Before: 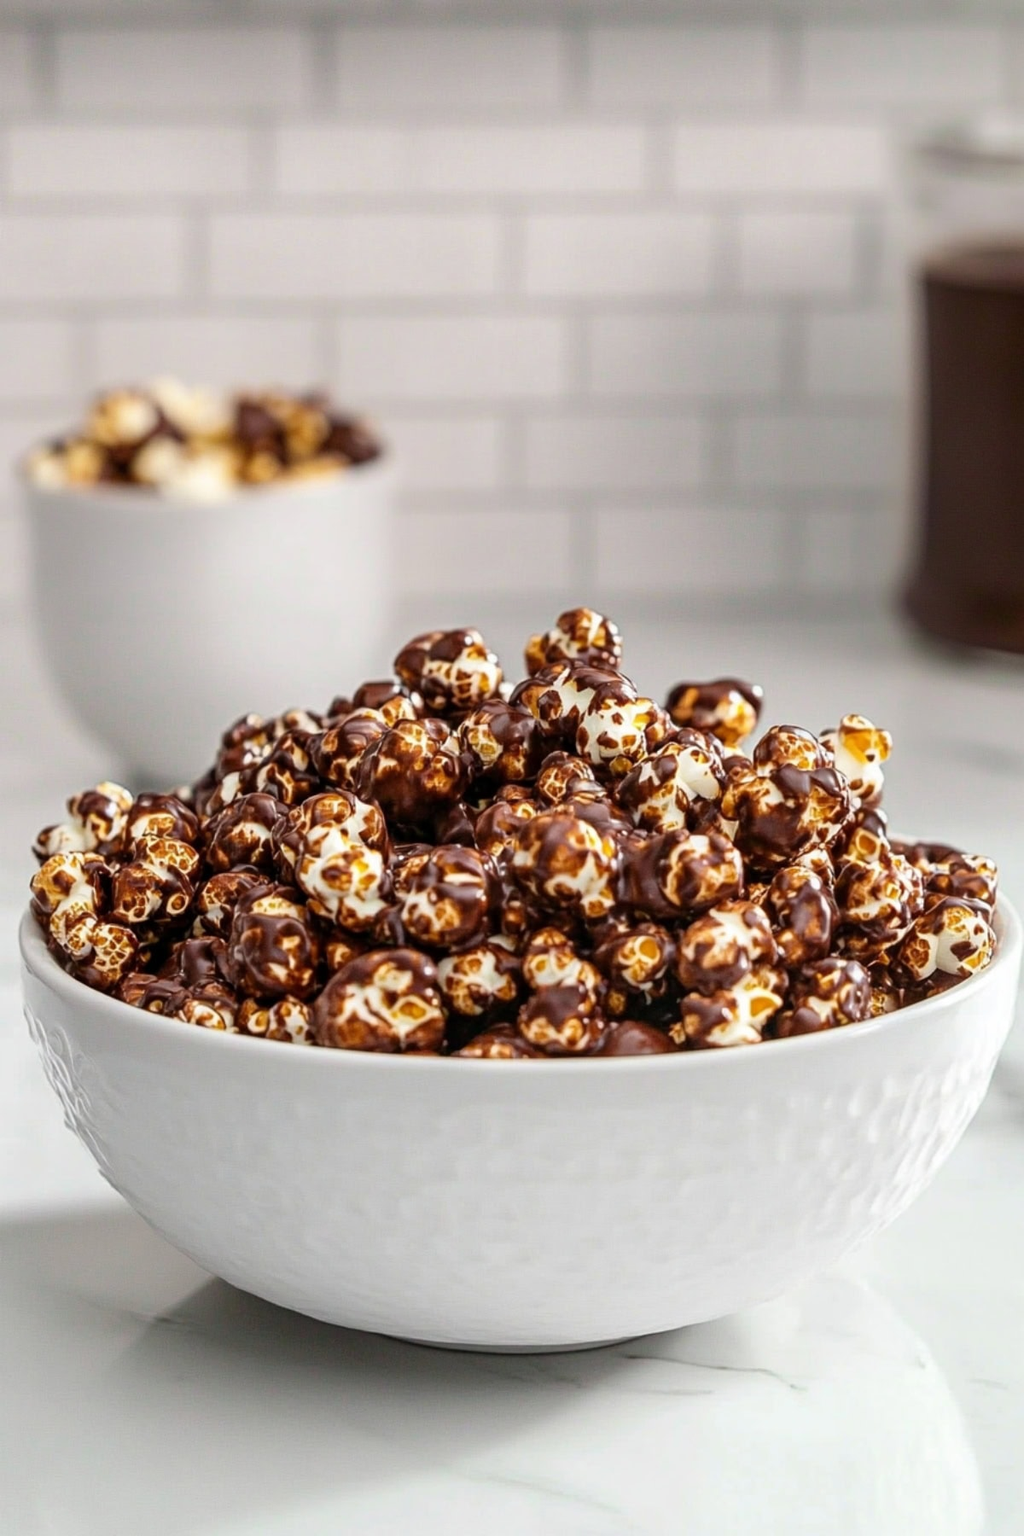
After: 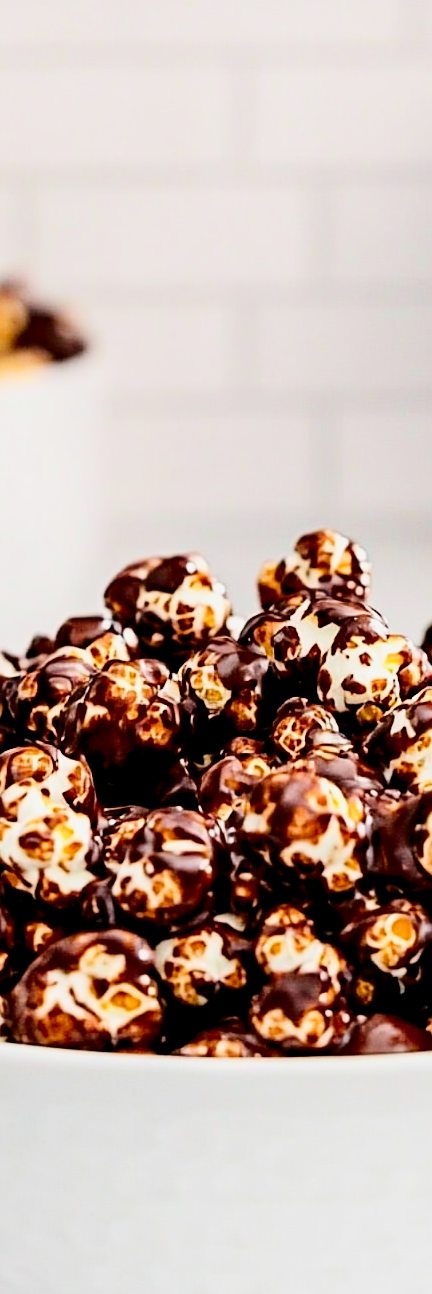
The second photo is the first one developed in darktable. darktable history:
filmic rgb: black relative exposure -2.95 EV, white relative exposure 4.56 EV, hardness 1.76, contrast 1.261
exposure: black level correction 0, exposure 0.951 EV, compensate exposure bias true, compensate highlight preservation false
contrast equalizer: octaves 7, y [[0.5 ×4, 0.483, 0.43], [0.5 ×6], [0.5 ×6], [0 ×6], [0 ×6]]
contrast brightness saturation: contrast 0.242, brightness -0.244, saturation 0.139
crop and rotate: left 29.906%, top 10.192%, right 34.075%, bottom 17.879%
sharpen: on, module defaults
